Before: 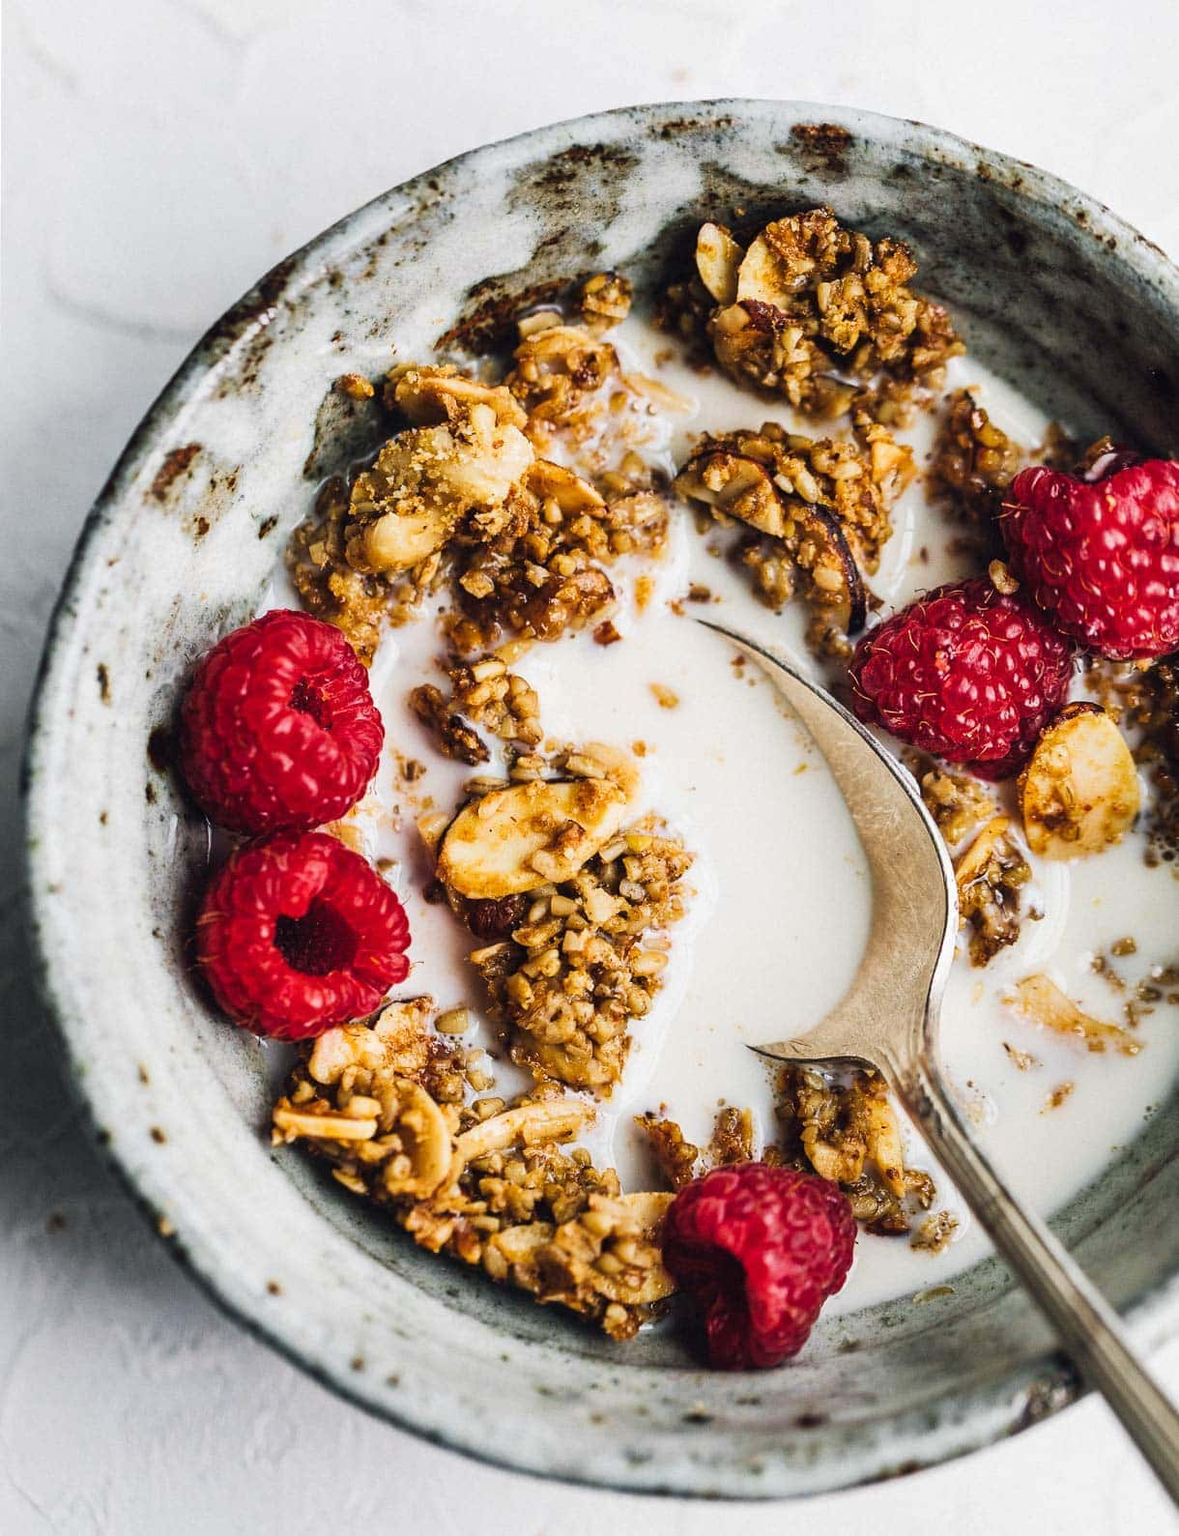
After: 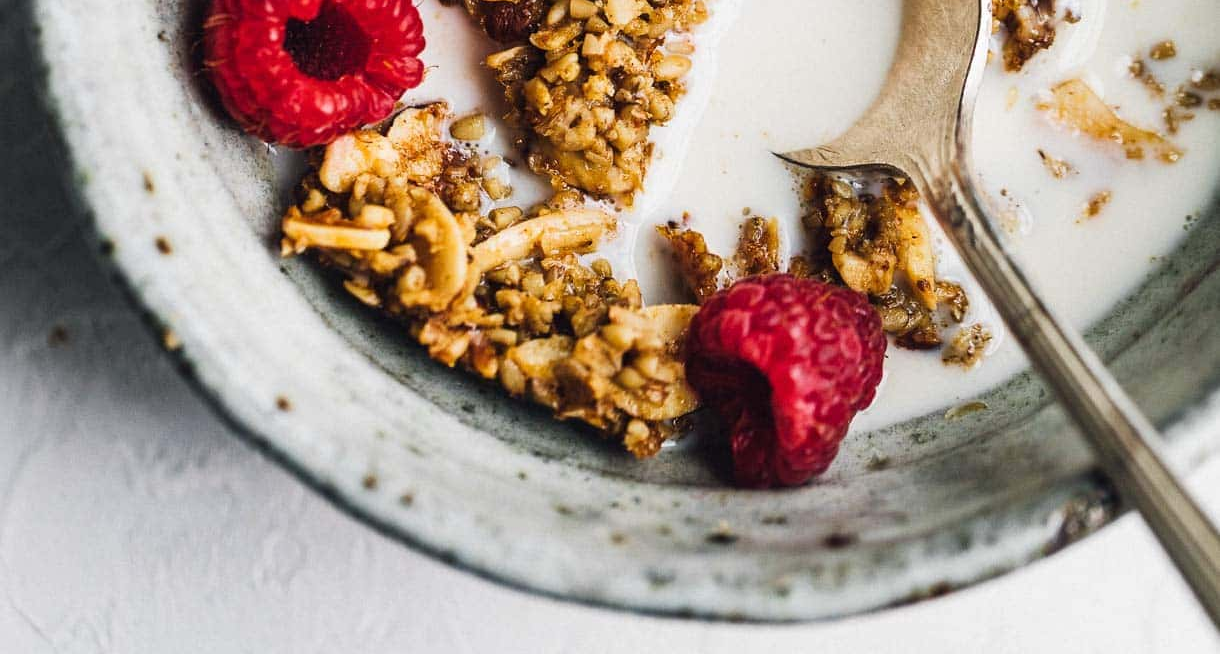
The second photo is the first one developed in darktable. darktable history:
crop and rotate: top 58.527%, bottom 0.27%
